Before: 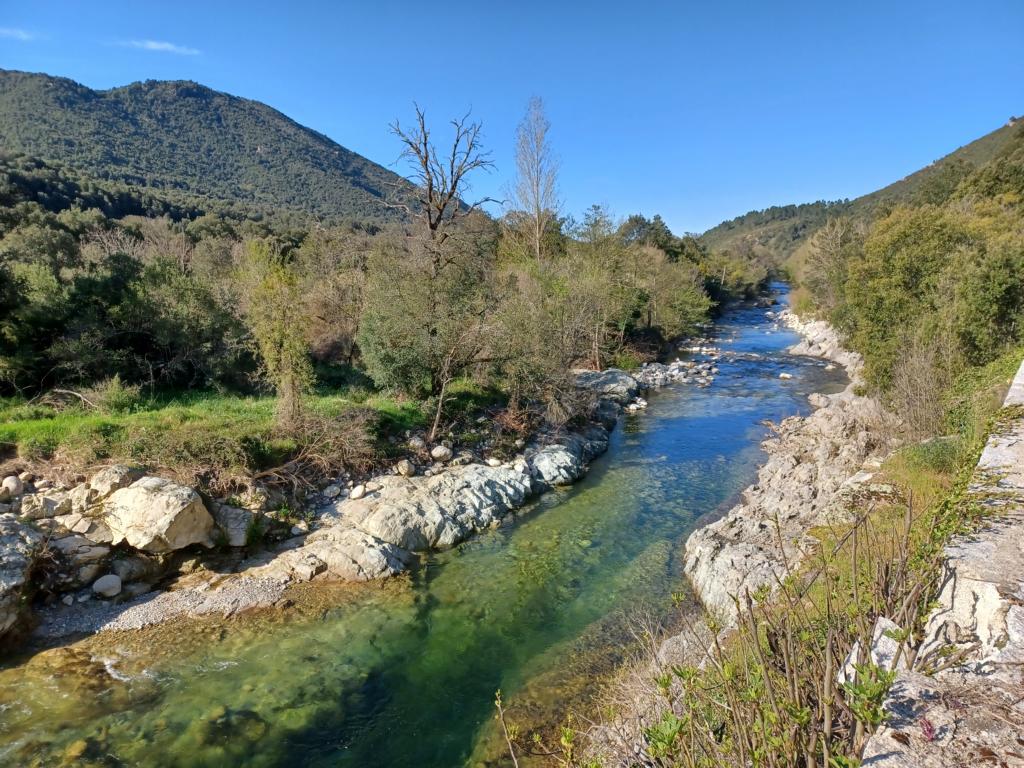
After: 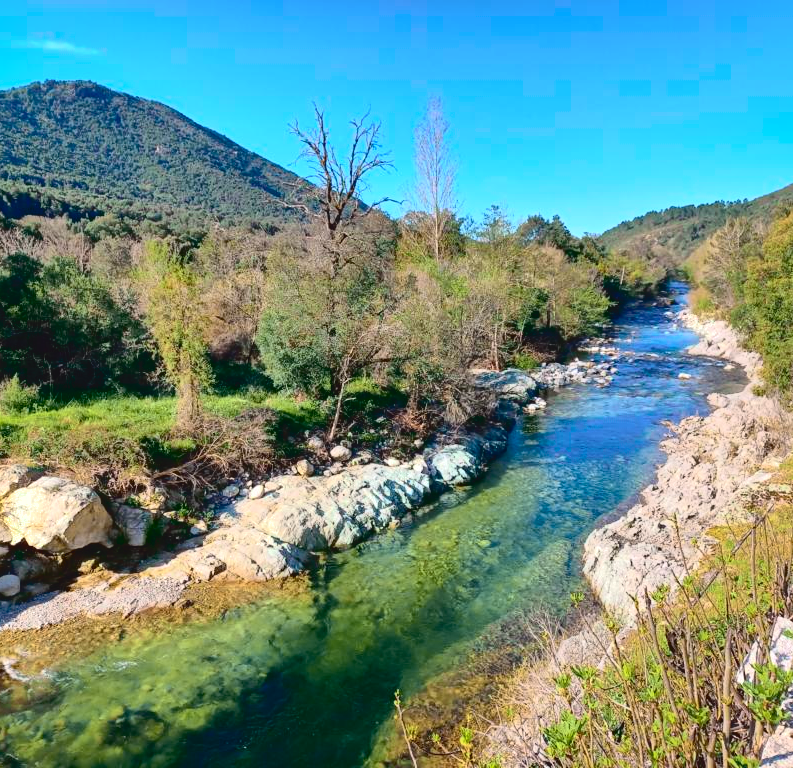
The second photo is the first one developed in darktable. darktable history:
crop: left 9.869%, right 12.605%
tone equalizer: -8 EV -0.423 EV, -7 EV -0.399 EV, -6 EV -0.322 EV, -5 EV -0.217 EV, -3 EV 0.243 EV, -2 EV 0.316 EV, -1 EV 0.371 EV, +0 EV 0.393 EV, mask exposure compensation -0.513 EV
shadows and highlights: on, module defaults
tone curve: curves: ch0 [(0, 0.031) (0.139, 0.084) (0.311, 0.278) (0.495, 0.544) (0.718, 0.816) (0.841, 0.909) (1, 0.967)]; ch1 [(0, 0) (0.272, 0.249) (0.388, 0.385) (0.479, 0.456) (0.495, 0.497) (0.538, 0.55) (0.578, 0.595) (0.707, 0.778) (1, 1)]; ch2 [(0, 0) (0.125, 0.089) (0.353, 0.329) (0.443, 0.408) (0.502, 0.495) (0.56, 0.553) (0.608, 0.631) (1, 1)], color space Lab, independent channels, preserve colors none
